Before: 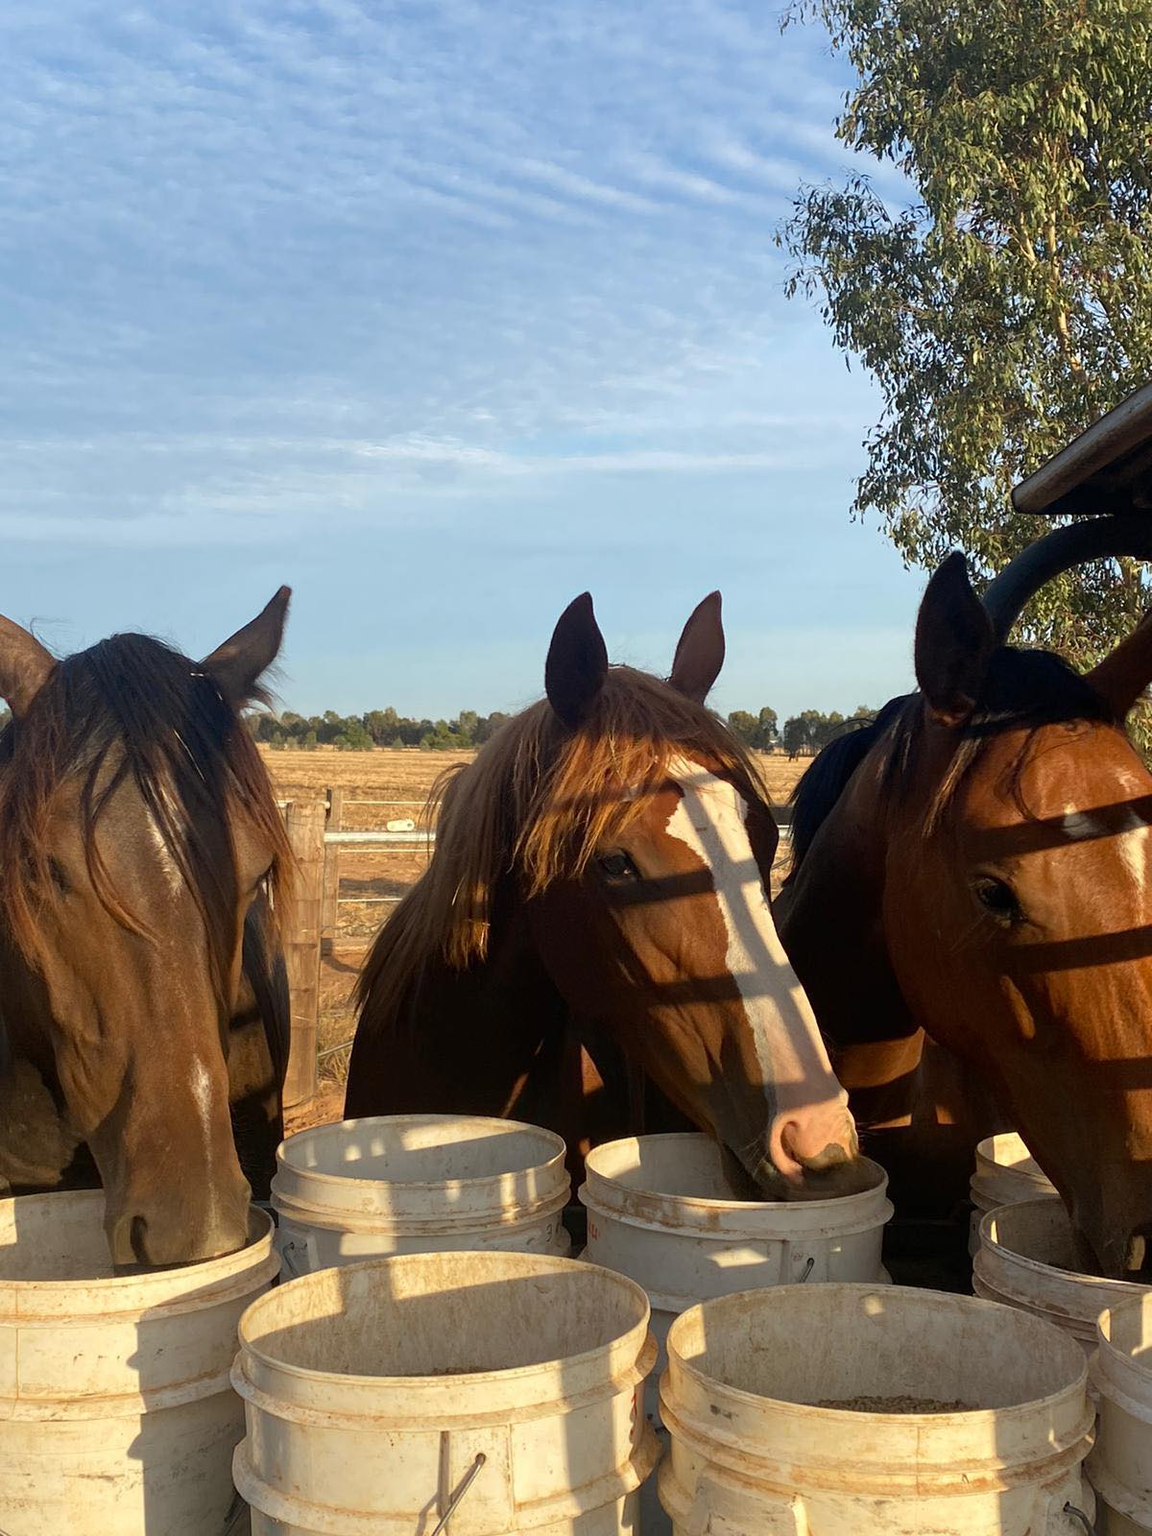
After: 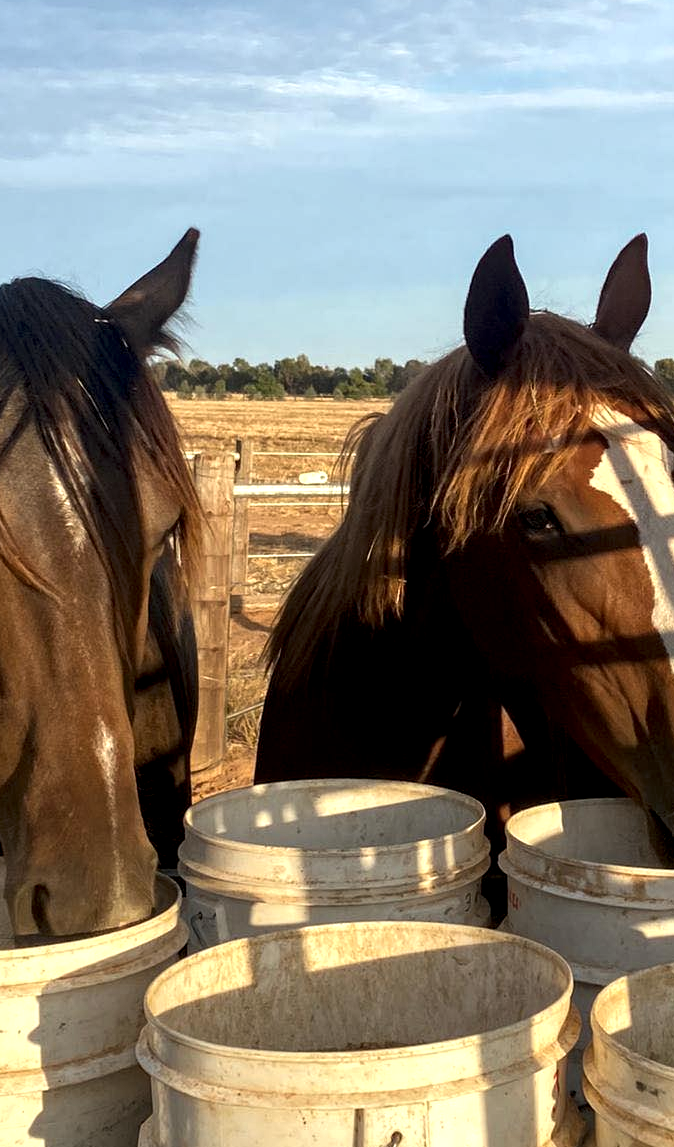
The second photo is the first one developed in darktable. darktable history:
local contrast: detail 135%, midtone range 0.746
color balance rgb: perceptual saturation grading › global saturation 0.804%, perceptual brilliance grading › highlights 5.055%, perceptual brilliance grading › shadows -9.44%
crop: left 8.695%, top 23.881%, right 35.107%, bottom 4.402%
